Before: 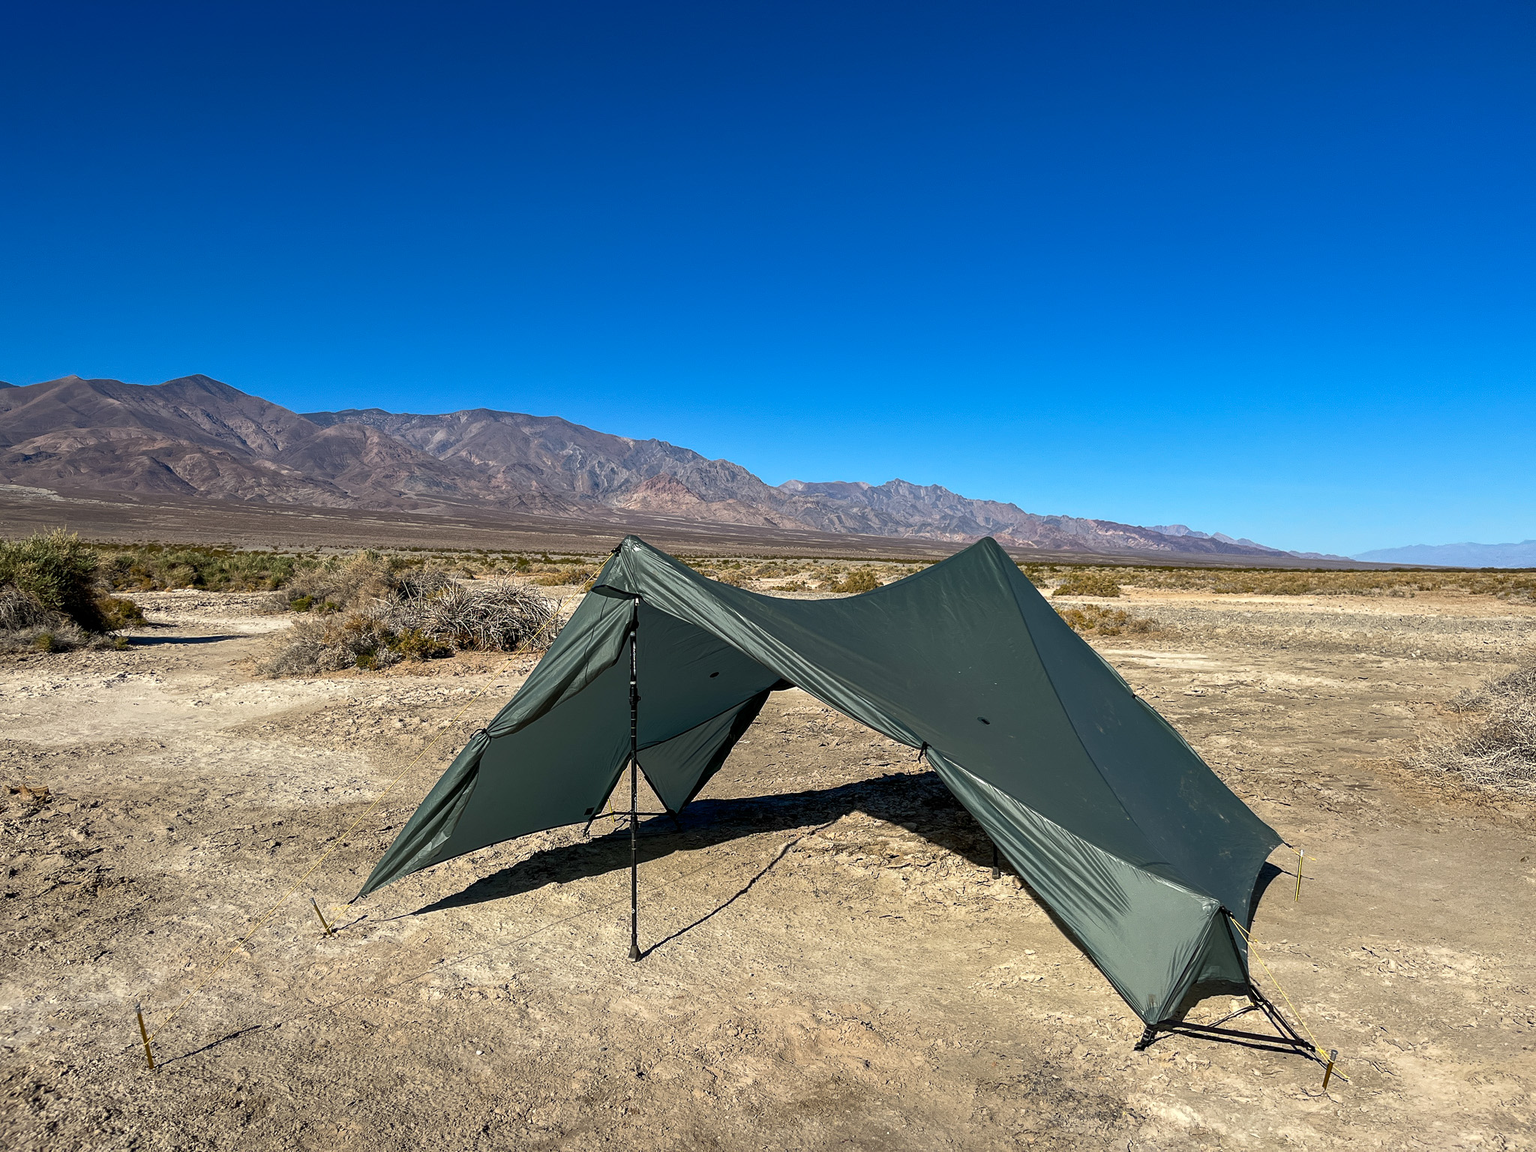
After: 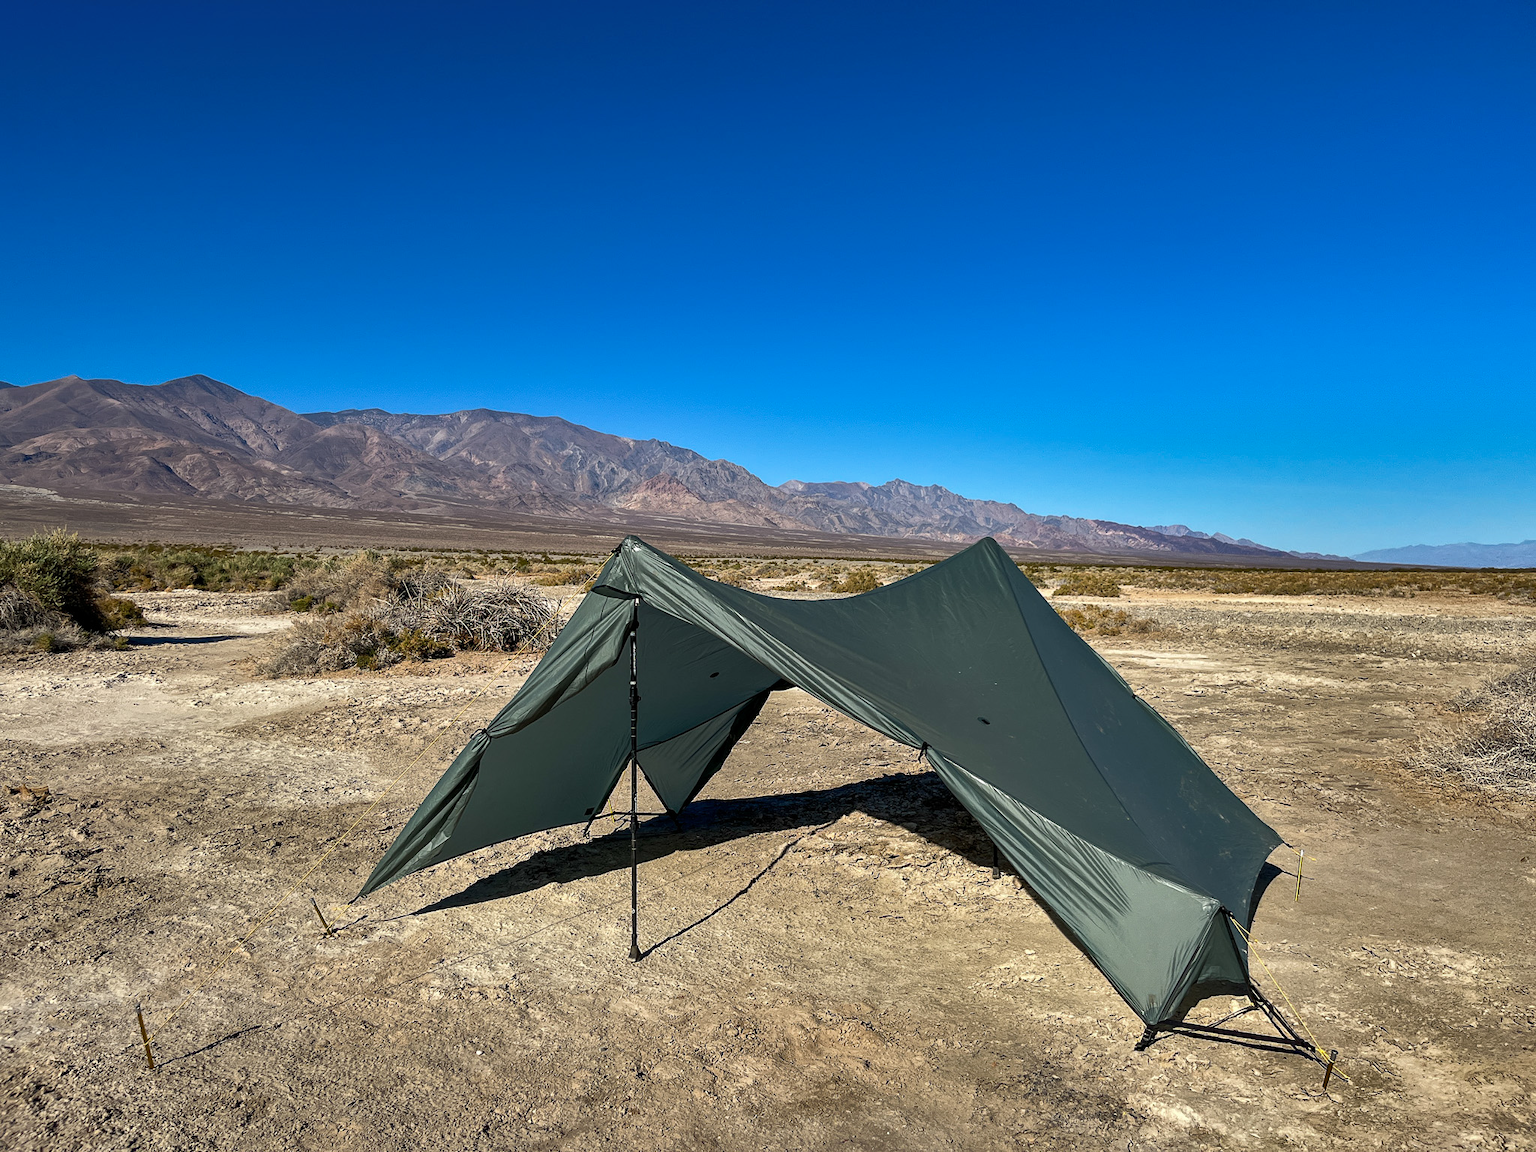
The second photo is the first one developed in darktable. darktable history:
tone curve: curves: ch0 [(0, 0) (0.003, 0.003) (0.011, 0.011) (0.025, 0.025) (0.044, 0.044) (0.069, 0.069) (0.1, 0.099) (0.136, 0.135) (0.177, 0.176) (0.224, 0.223) (0.277, 0.275) (0.335, 0.333) (0.399, 0.396) (0.468, 0.465) (0.543, 0.546) (0.623, 0.625) (0.709, 0.711) (0.801, 0.802) (0.898, 0.898) (1, 1)], preserve colors none
shadows and highlights: shadows 20.94, highlights -81.49, soften with gaussian
